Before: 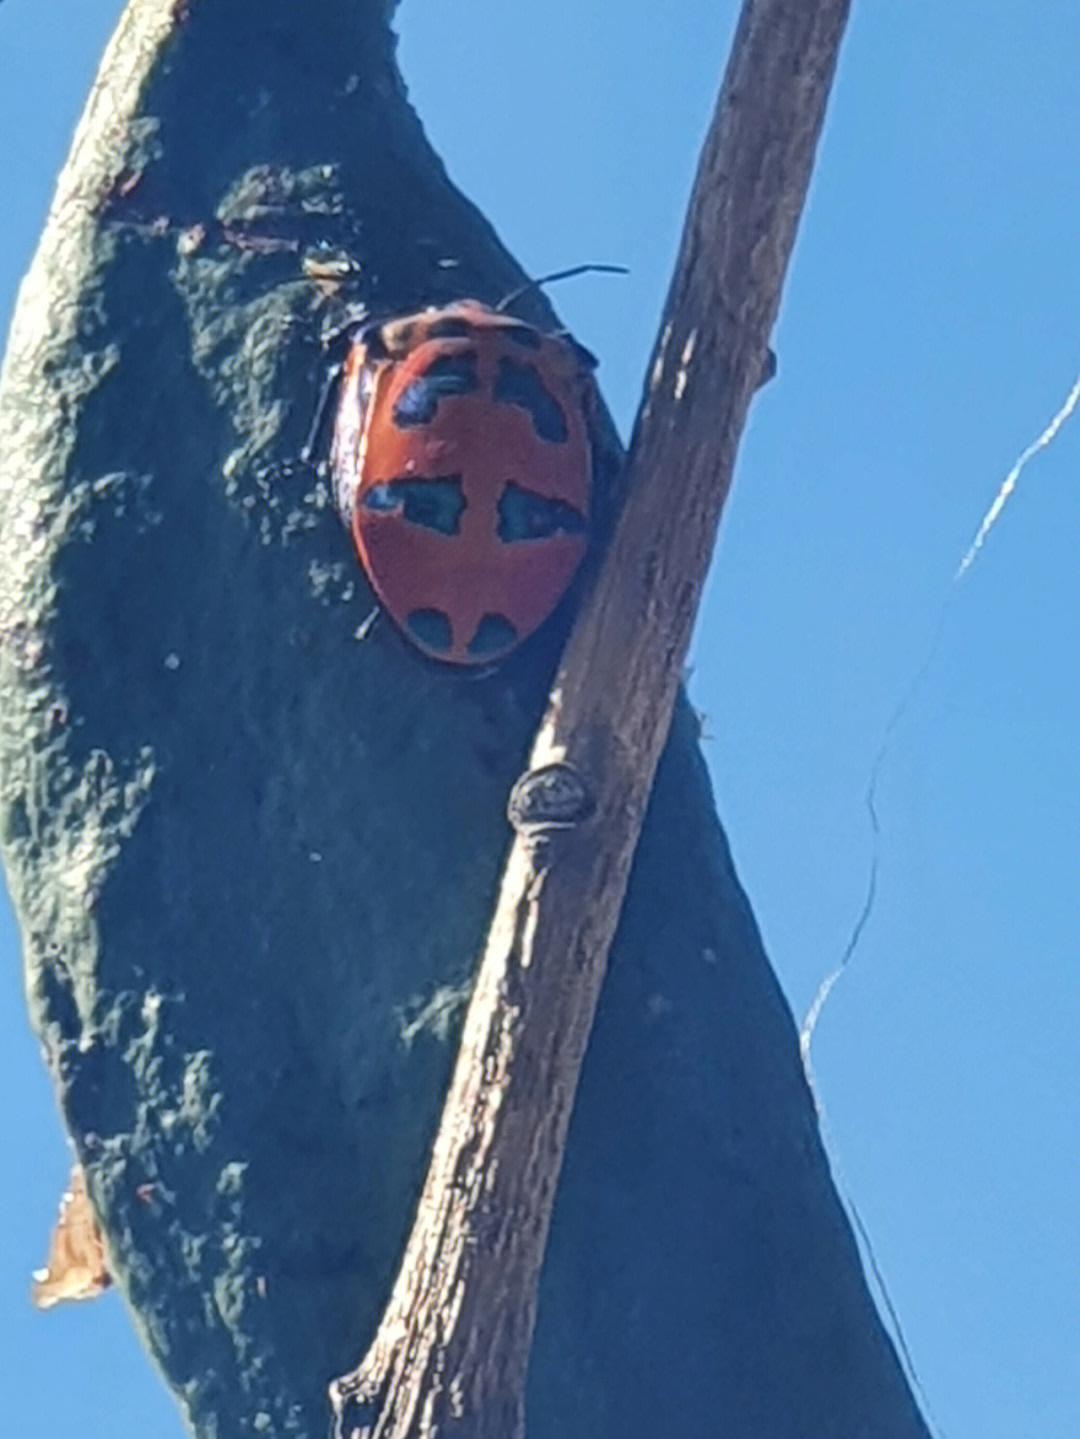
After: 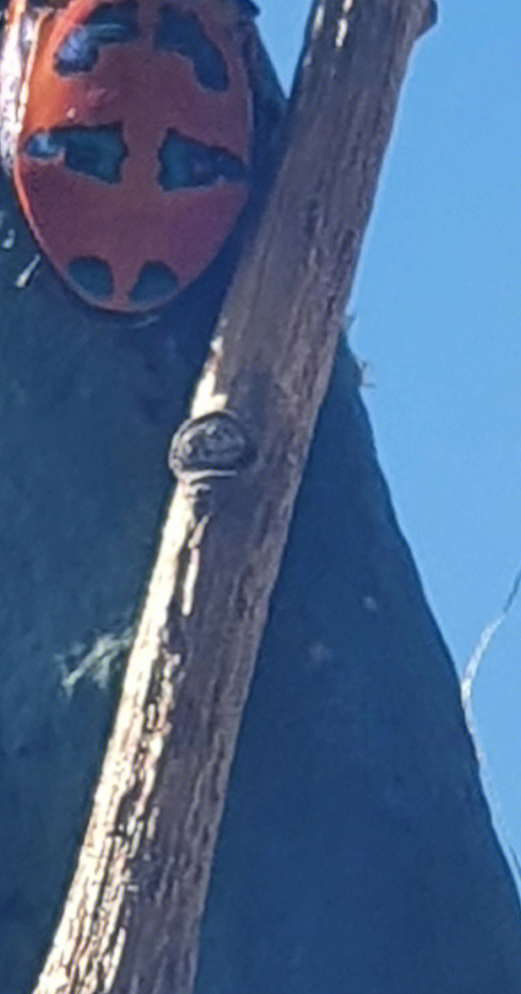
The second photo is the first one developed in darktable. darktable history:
crop: left 31.392%, top 24.466%, right 20.357%, bottom 6.408%
